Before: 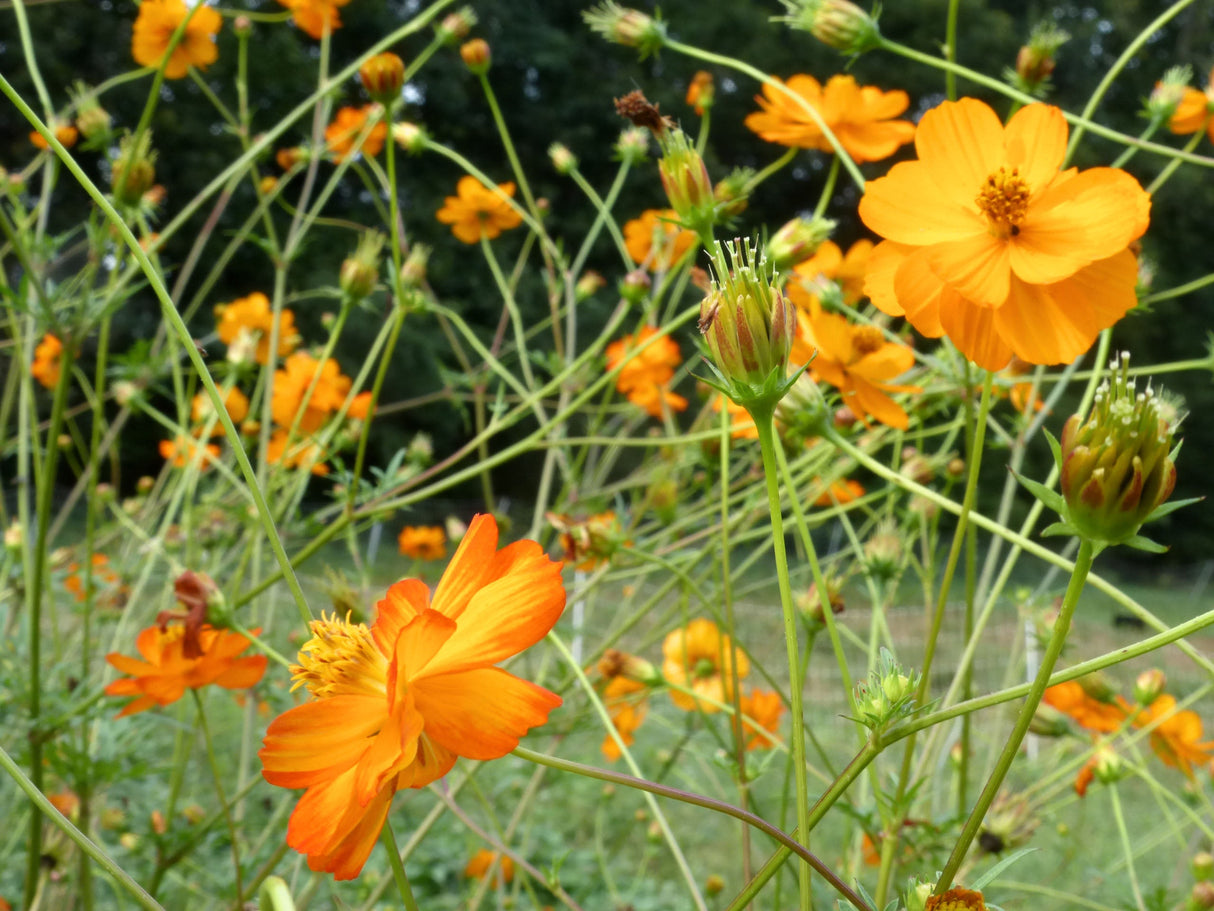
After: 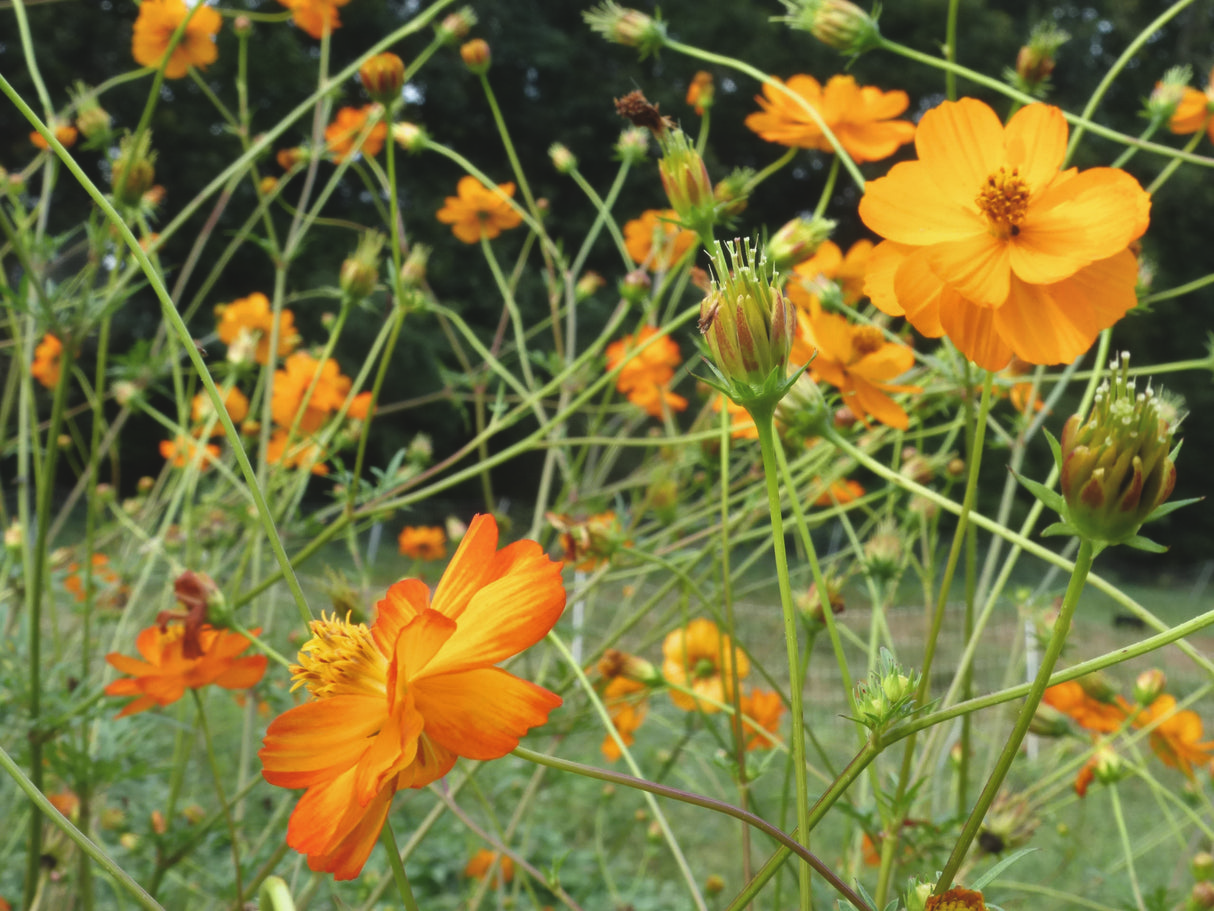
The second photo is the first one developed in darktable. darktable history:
tone equalizer: -8 EV -0.445 EV, -7 EV -0.387 EV, -6 EV -0.367 EV, -5 EV -0.244 EV, -3 EV 0.217 EV, -2 EV 0.34 EV, -1 EV 0.408 EV, +0 EV 0.398 EV
shadows and highlights: shadows 20.84, highlights -80.82, soften with gaussian
exposure: black level correction -0.015, exposure -0.526 EV, compensate exposure bias true, compensate highlight preservation false
